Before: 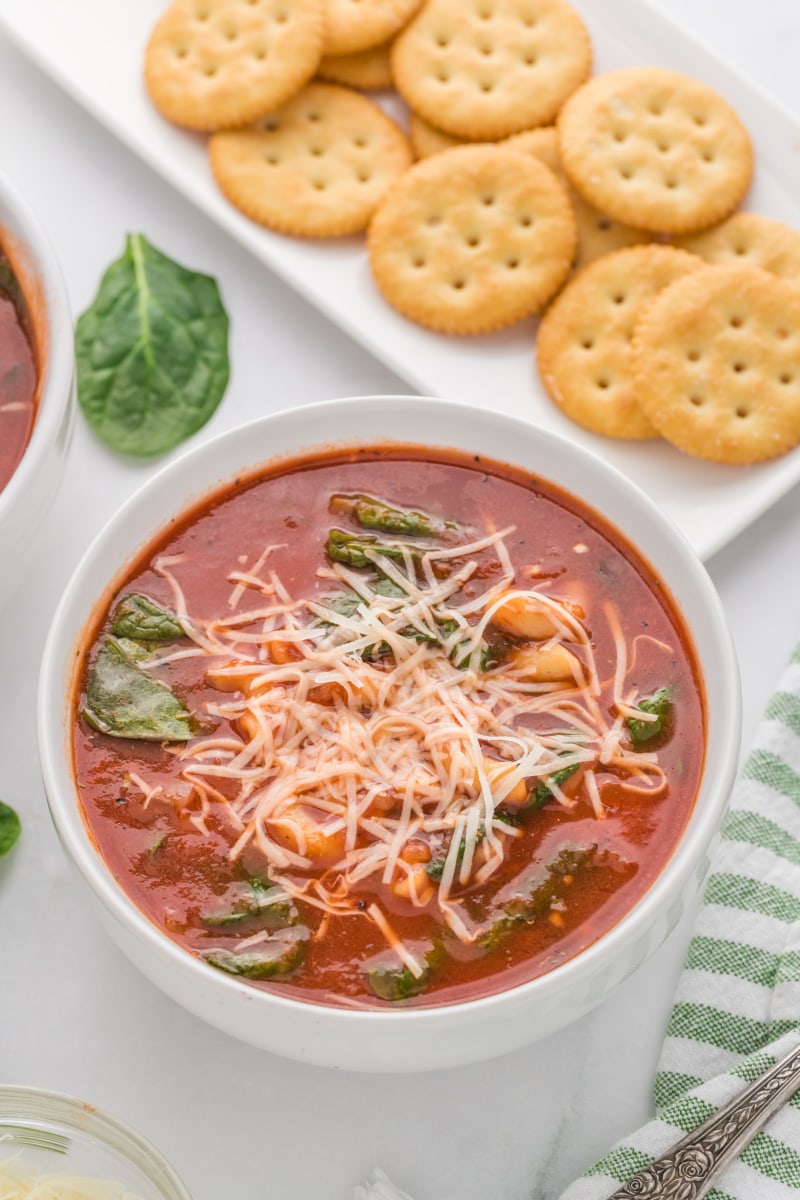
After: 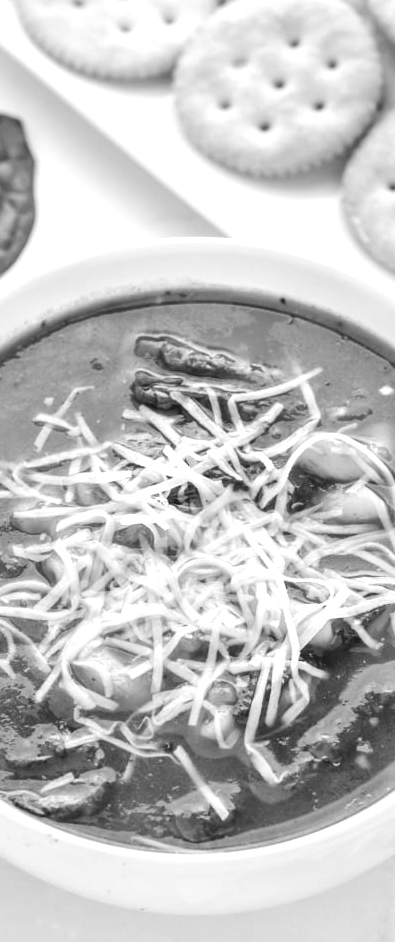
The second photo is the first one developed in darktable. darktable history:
tone equalizer: -8 EV -0.75 EV, -7 EV -0.7 EV, -6 EV -0.6 EV, -5 EV -0.4 EV, -3 EV 0.4 EV, -2 EV 0.6 EV, -1 EV 0.7 EV, +0 EV 0.75 EV, edges refinement/feathering 500, mask exposure compensation -1.57 EV, preserve details no
monochrome: on, module defaults
crop and rotate: angle 0.02°, left 24.353%, top 13.219%, right 26.156%, bottom 8.224%
